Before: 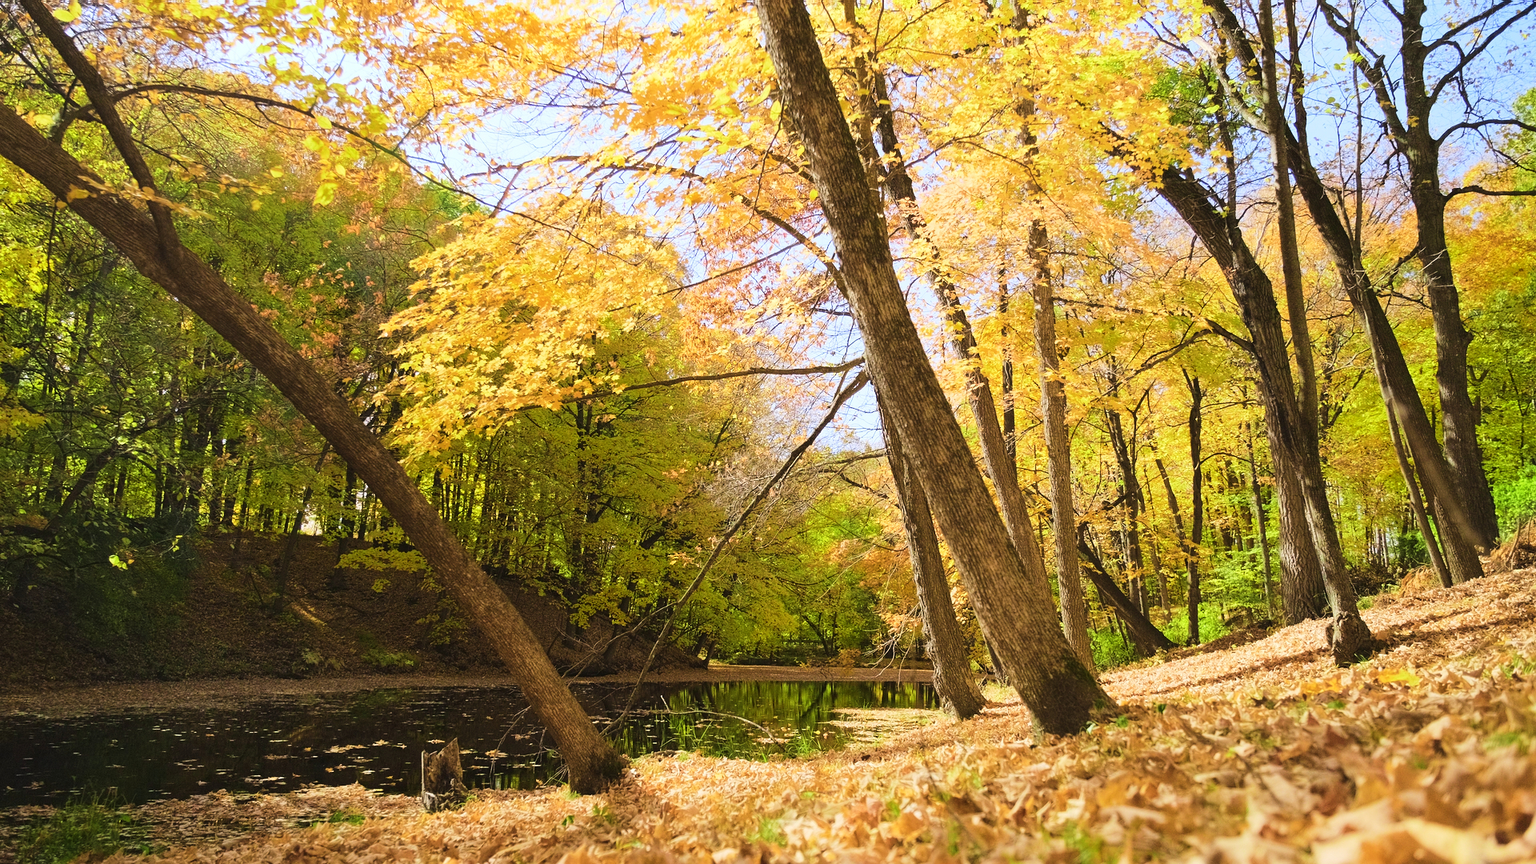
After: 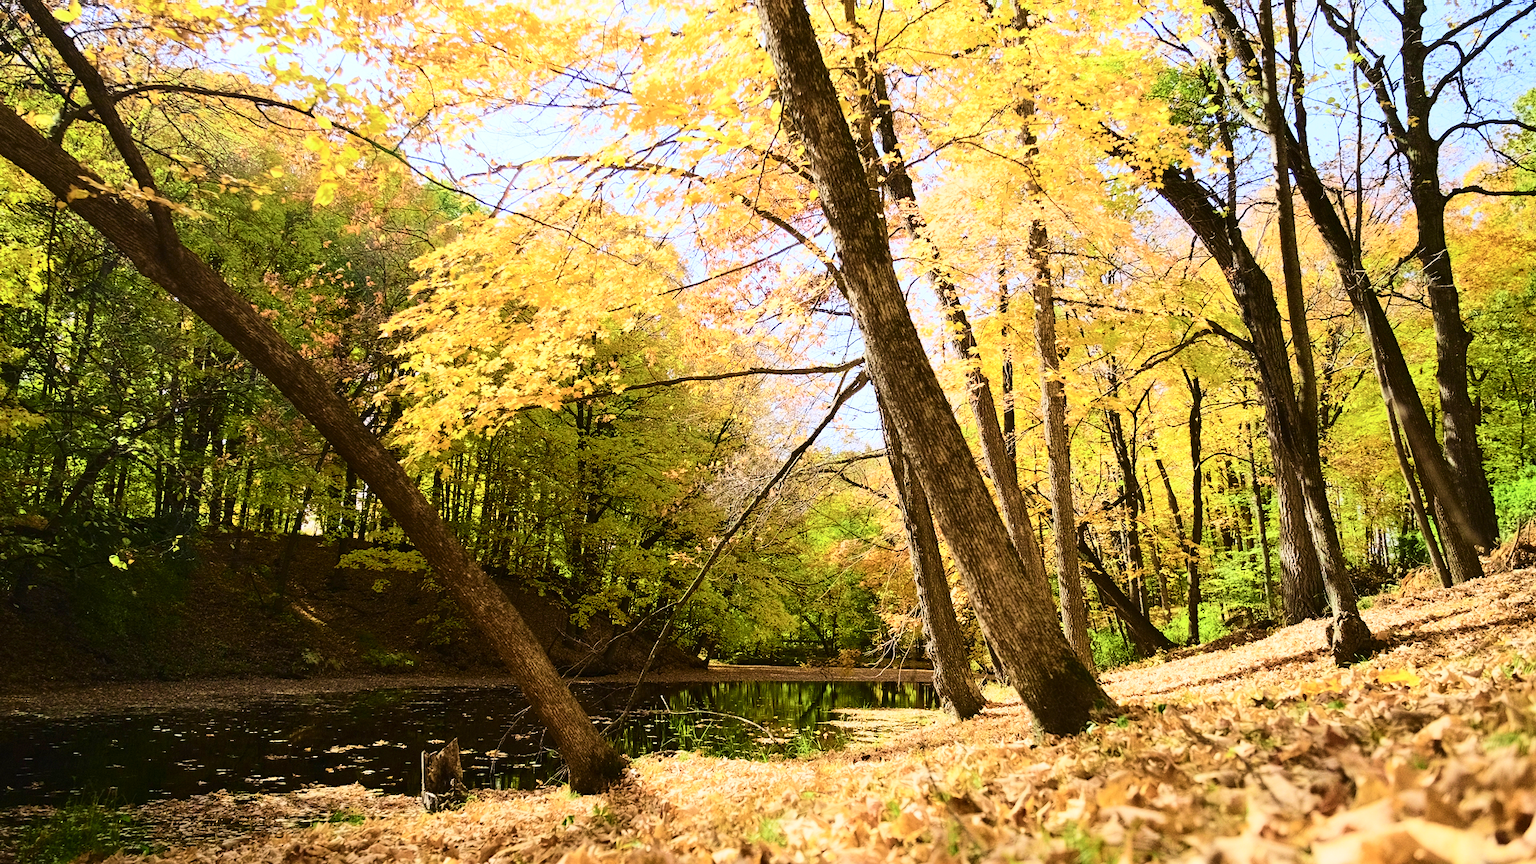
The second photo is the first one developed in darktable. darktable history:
tone equalizer: on, module defaults
contrast brightness saturation: contrast 0.276
